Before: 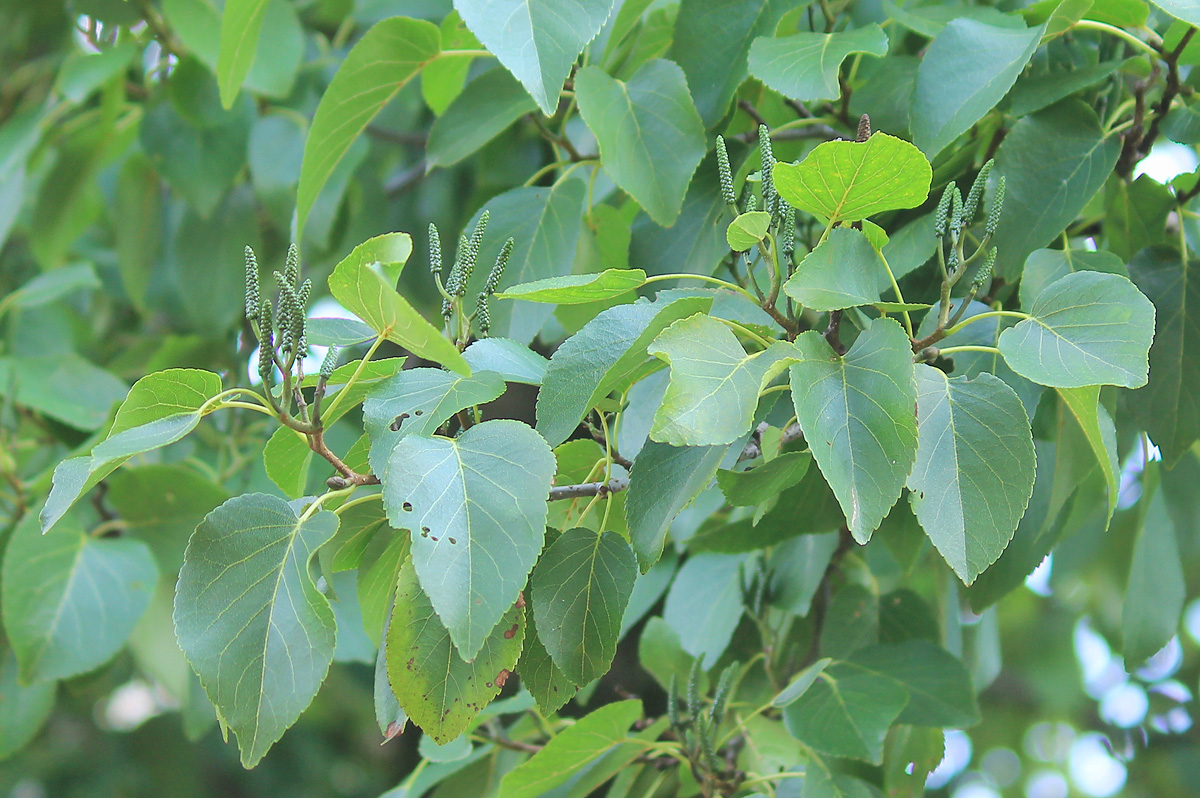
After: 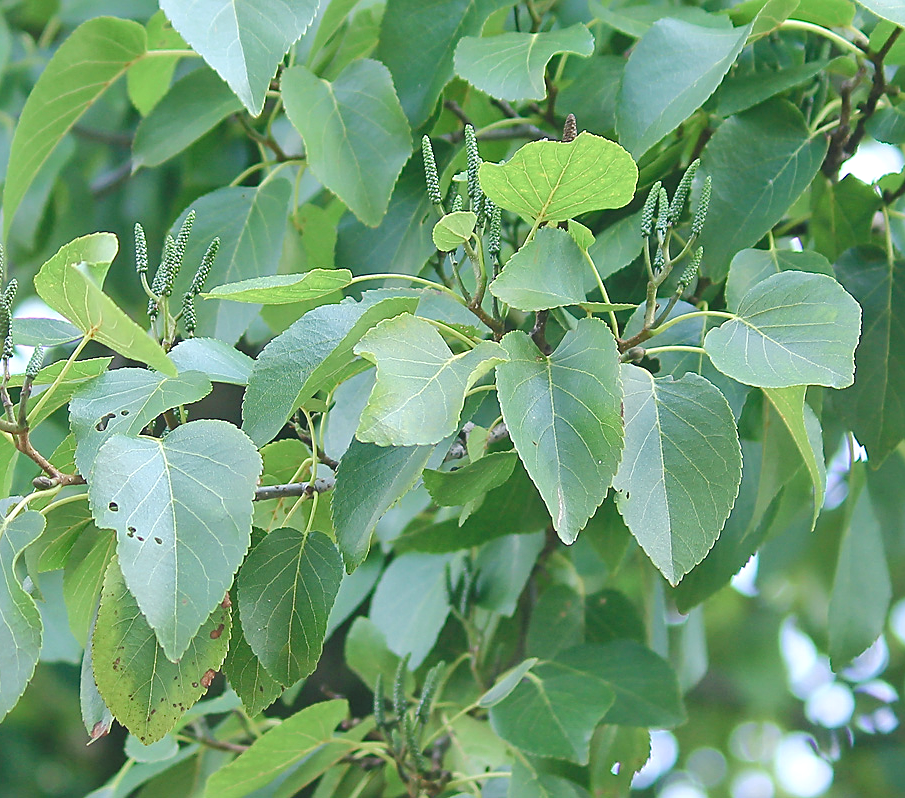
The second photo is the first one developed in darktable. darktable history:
color balance rgb: shadows lift › chroma 2.065%, shadows lift › hue 218.1°, highlights gain › luminance 9.766%, global offset › luminance 0.477%, perceptual saturation grading › global saturation 20%, perceptual saturation grading › highlights -49.687%, perceptual saturation grading › shadows 24.425%
sharpen: on, module defaults
crop and rotate: left 24.532%
